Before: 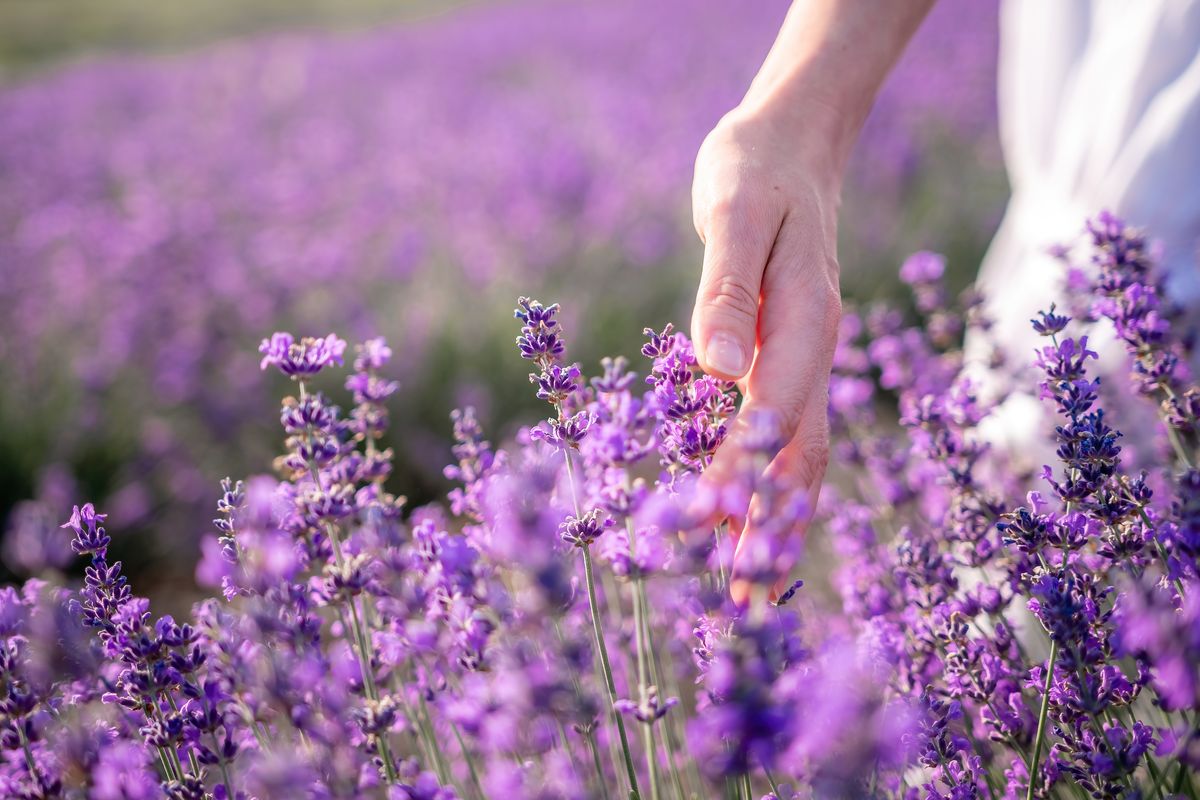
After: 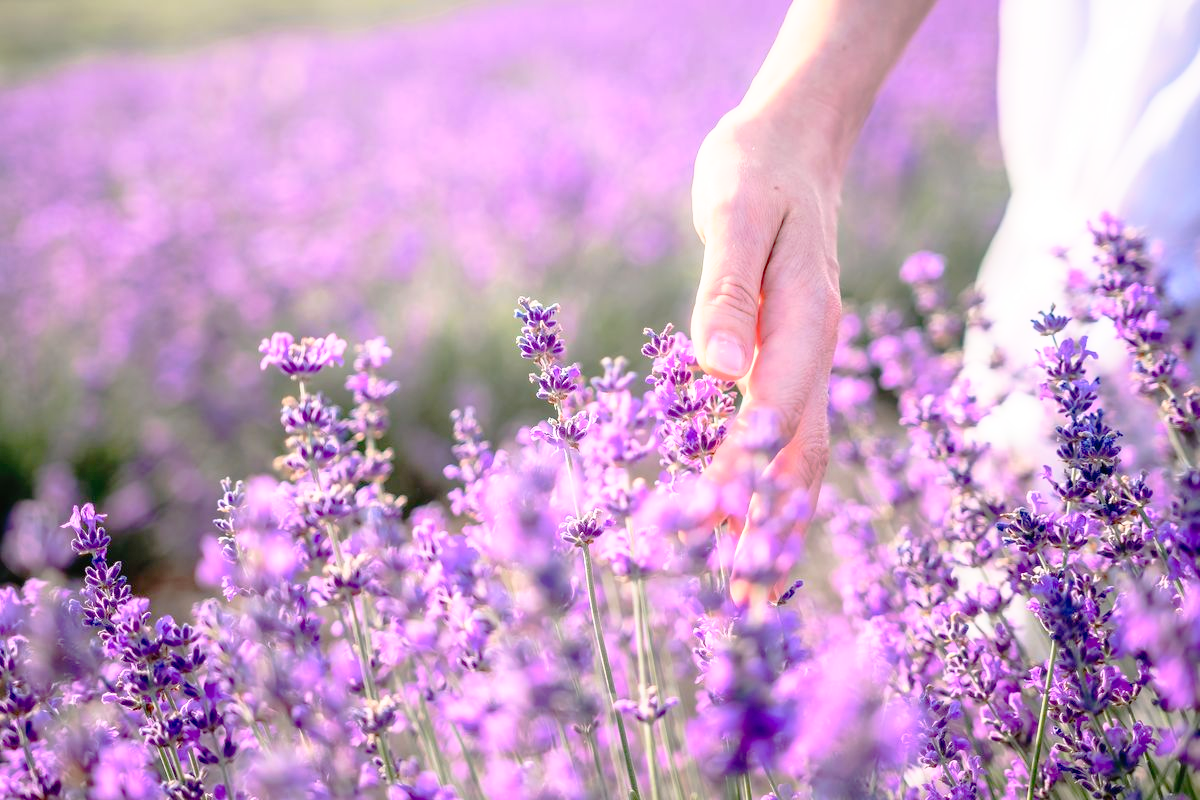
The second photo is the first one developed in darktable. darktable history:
contrast brightness saturation: contrast 0.2, brightness 0.16, saturation 0.22
tone curve: curves: ch0 [(0, 0) (0.003, 0.007) (0.011, 0.011) (0.025, 0.021) (0.044, 0.04) (0.069, 0.07) (0.1, 0.129) (0.136, 0.187) (0.177, 0.254) (0.224, 0.325) (0.277, 0.398) (0.335, 0.461) (0.399, 0.513) (0.468, 0.571) (0.543, 0.624) (0.623, 0.69) (0.709, 0.777) (0.801, 0.86) (0.898, 0.953) (1, 1)], preserve colors none
